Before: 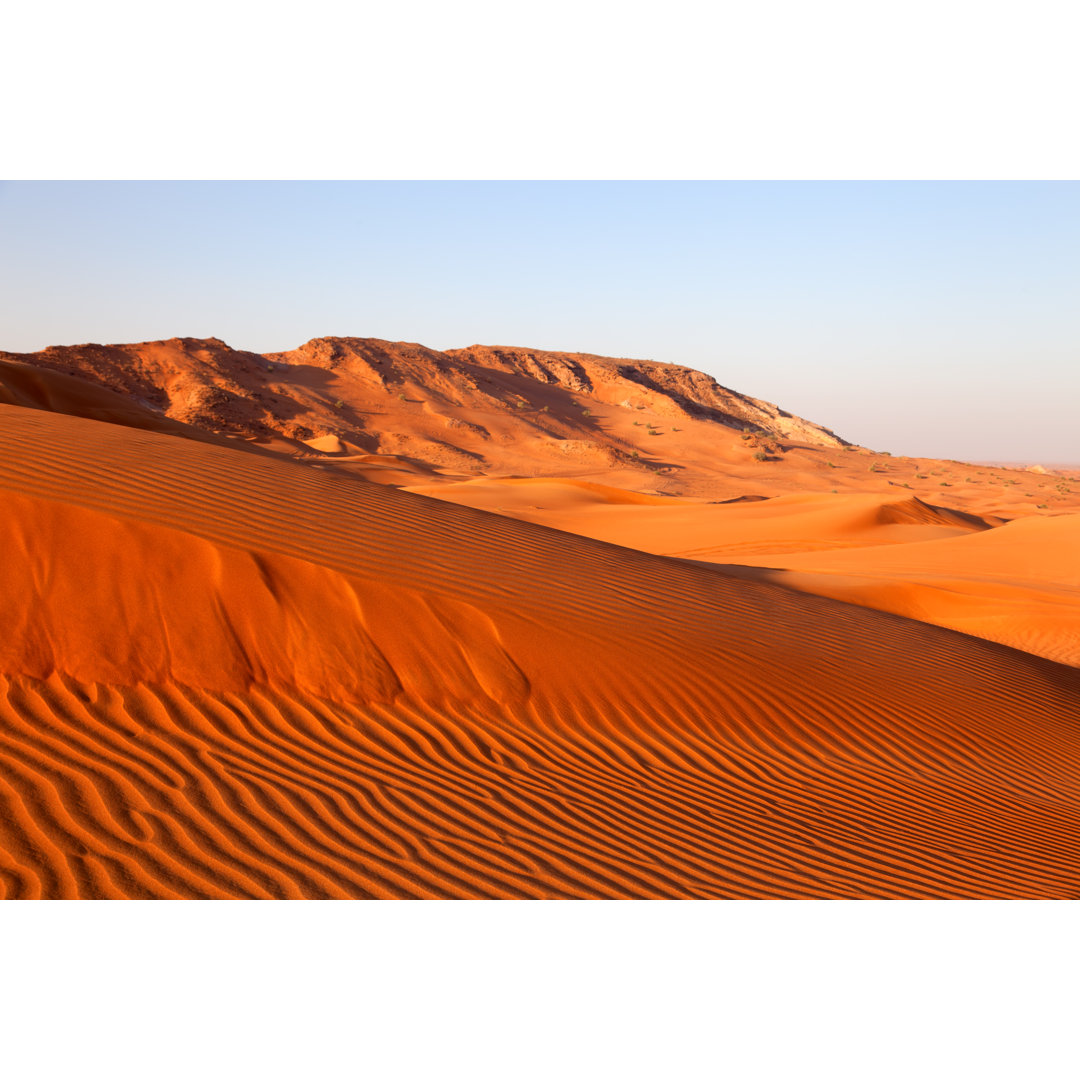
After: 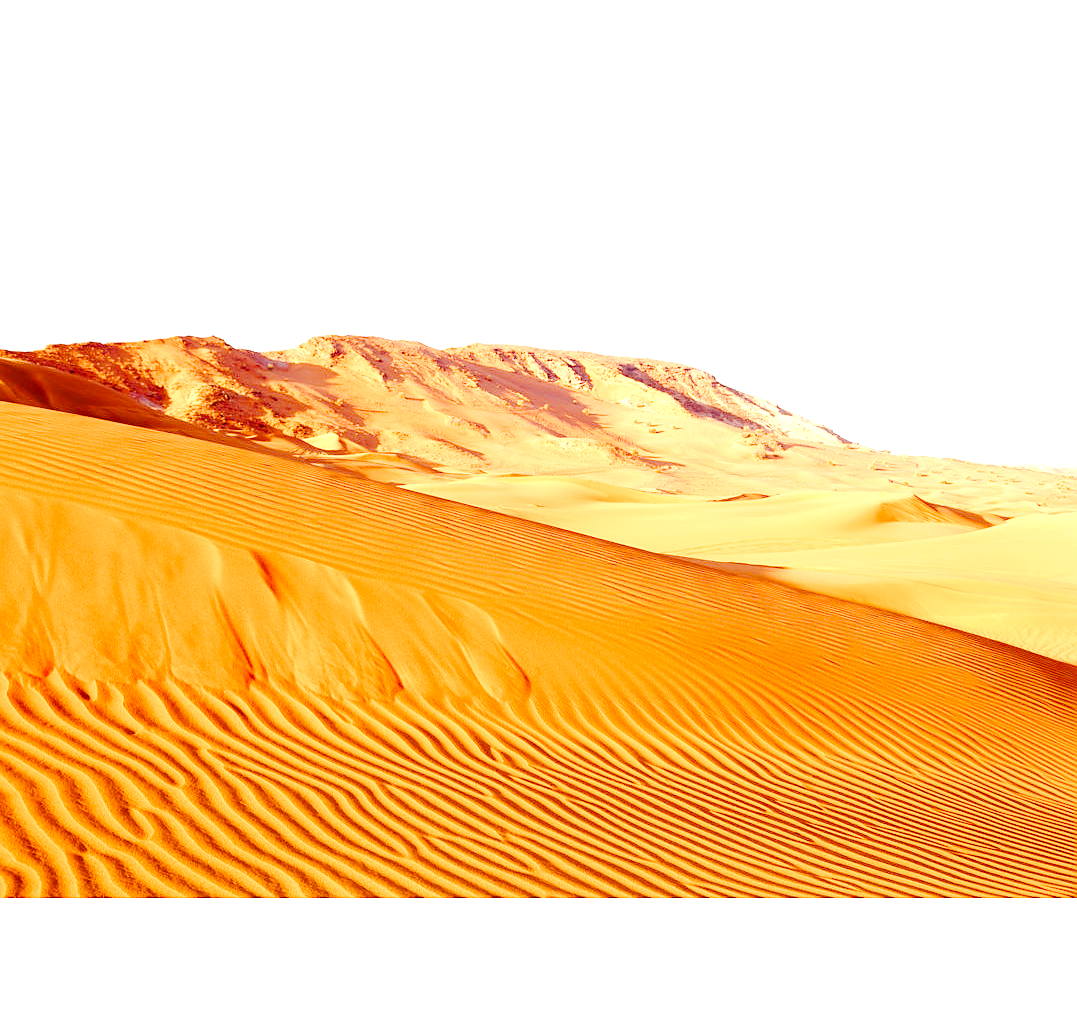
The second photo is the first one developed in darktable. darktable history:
crop: top 0.271%, right 0.258%, bottom 5.096%
tone curve: curves: ch0 [(0, 0) (0.239, 0.248) (0.508, 0.606) (0.826, 0.855) (1, 0.945)]; ch1 [(0, 0) (0.401, 0.42) (0.442, 0.47) (0.492, 0.498) (0.511, 0.516) (0.555, 0.586) (0.681, 0.739) (1, 1)]; ch2 [(0, 0) (0.411, 0.433) (0.5, 0.504) (0.545, 0.574) (1, 1)], preserve colors none
exposure: exposure 1.991 EV, compensate exposure bias true, compensate highlight preservation false
sharpen: radius 0.972, amount 0.608
color balance rgb: linear chroma grading › global chroma 9.151%, perceptual saturation grading › global saturation 20%, perceptual saturation grading › highlights -25.804%, perceptual saturation grading › shadows 50.096%
